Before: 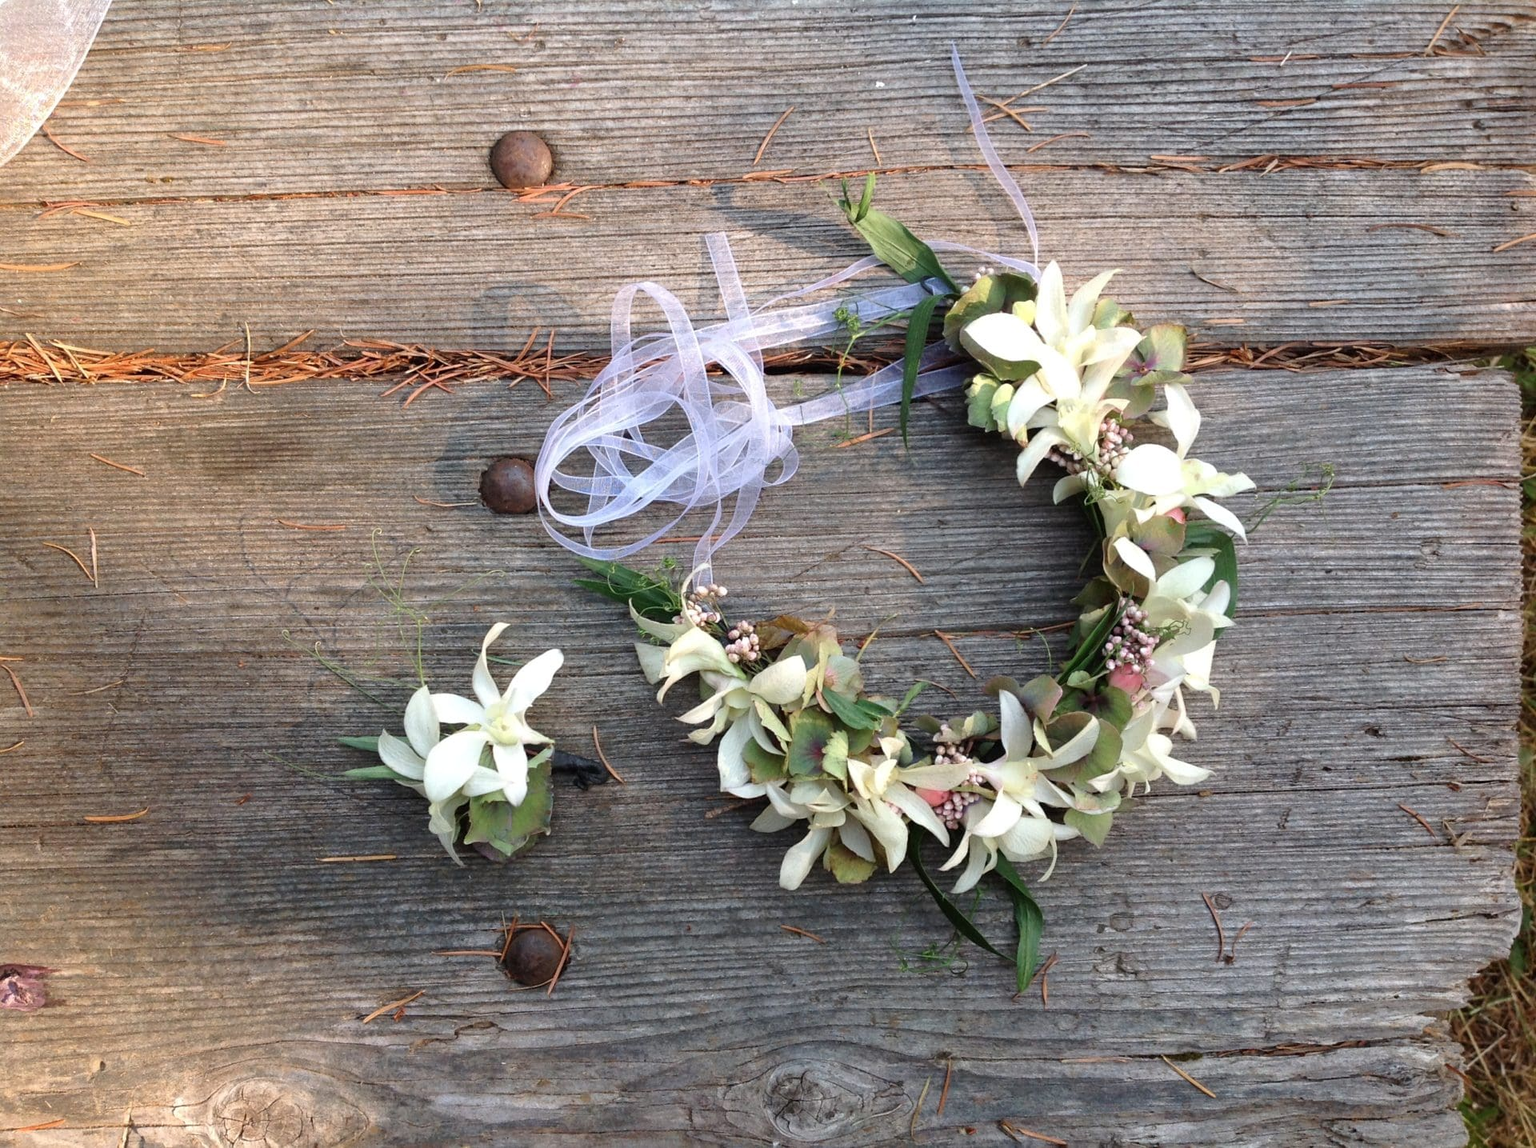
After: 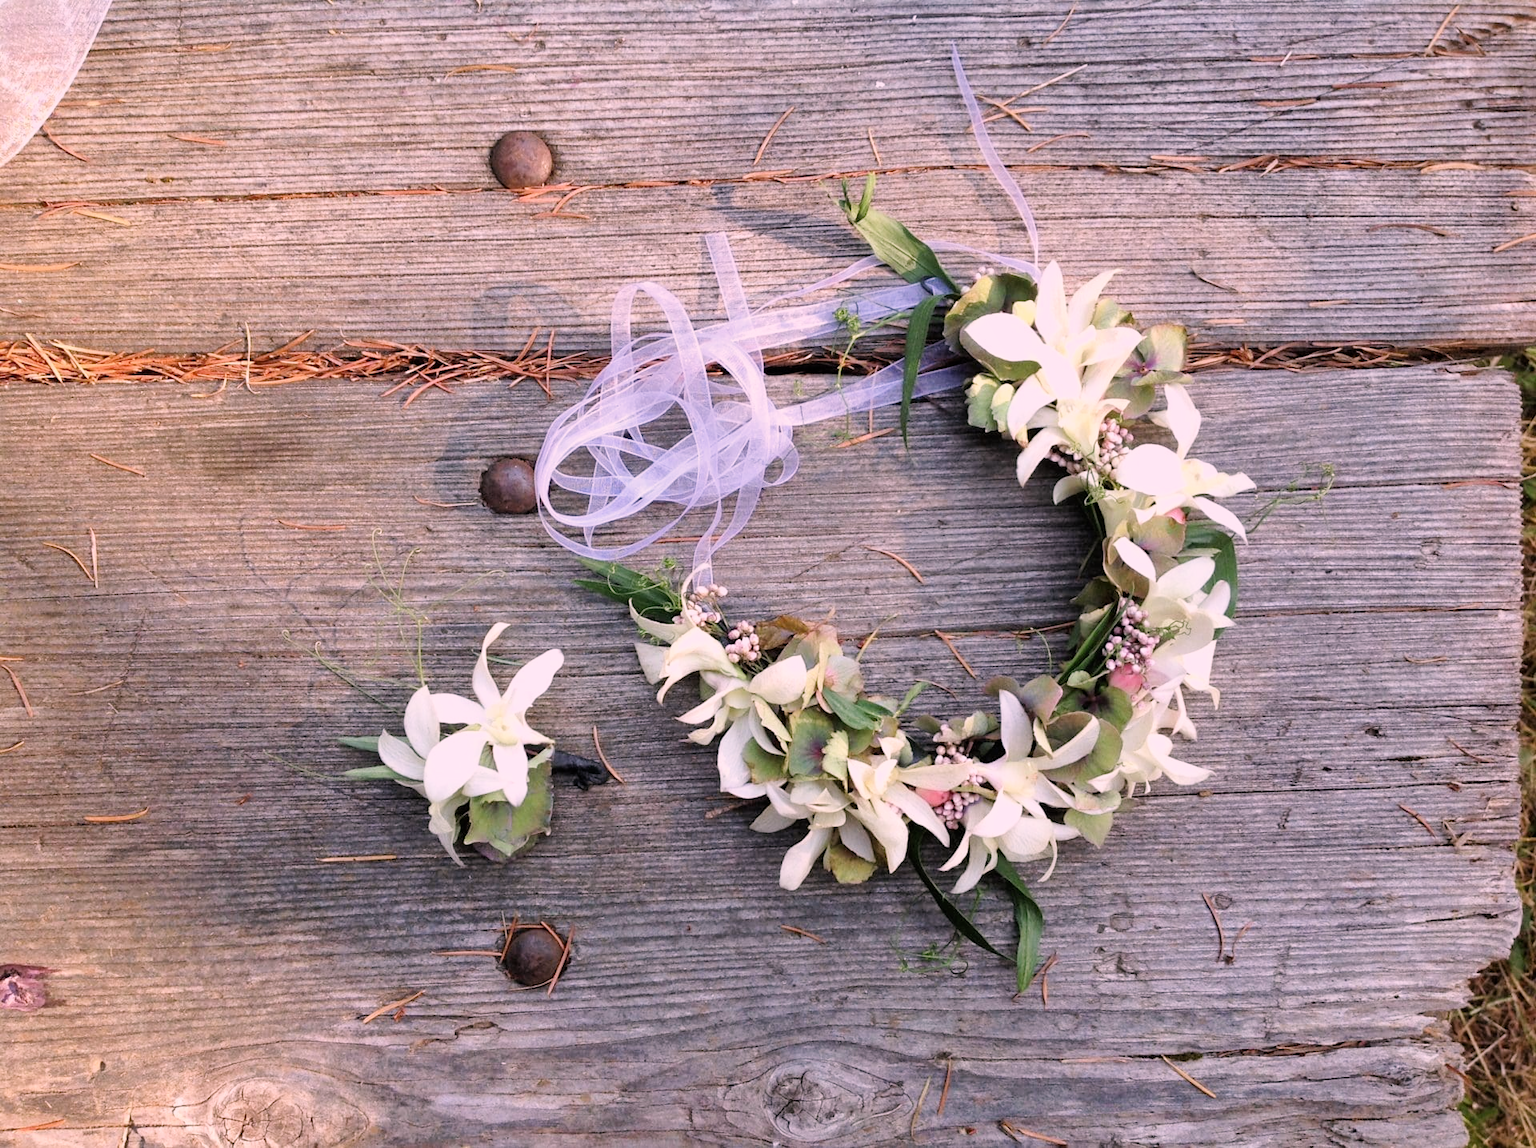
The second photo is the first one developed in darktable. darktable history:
filmic rgb: white relative exposure 3.8 EV, hardness 4.35
exposure: exposure 0.6 EV, compensate highlight preservation false
color correction: highlights a* 14.52, highlights b* 4.84
shadows and highlights: shadows 12, white point adjustment 1.2, soften with gaussian
white balance: red 0.954, blue 1.079
